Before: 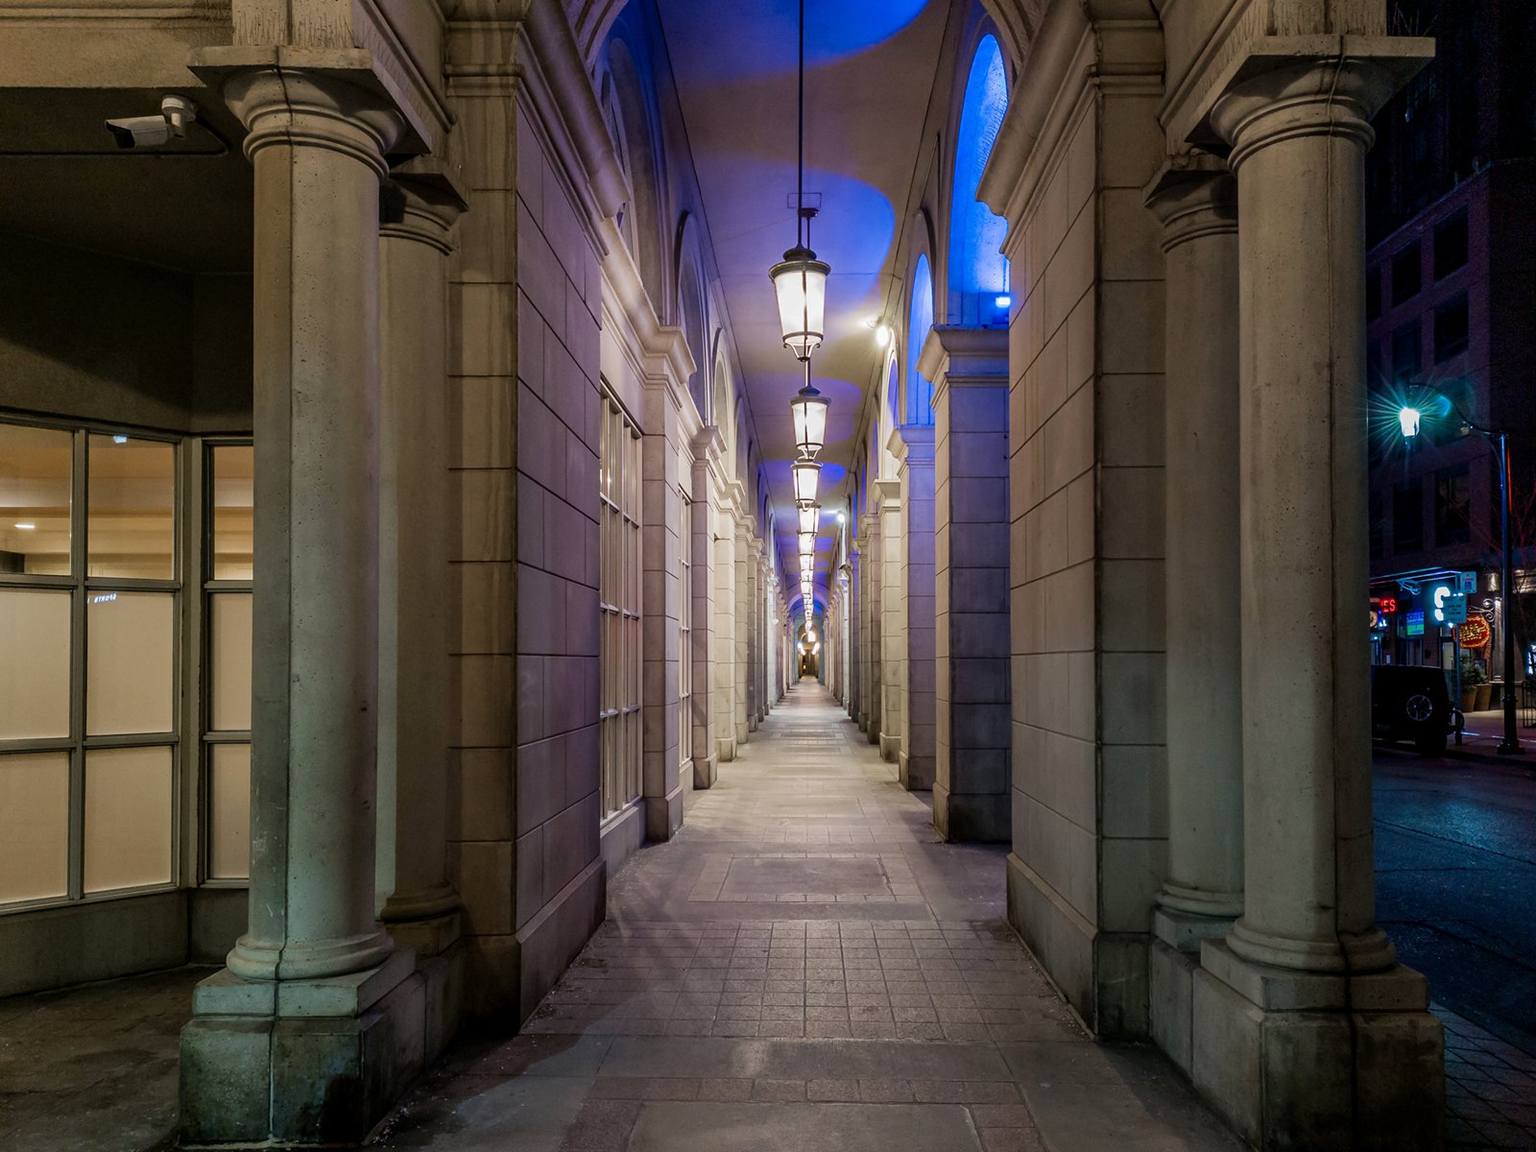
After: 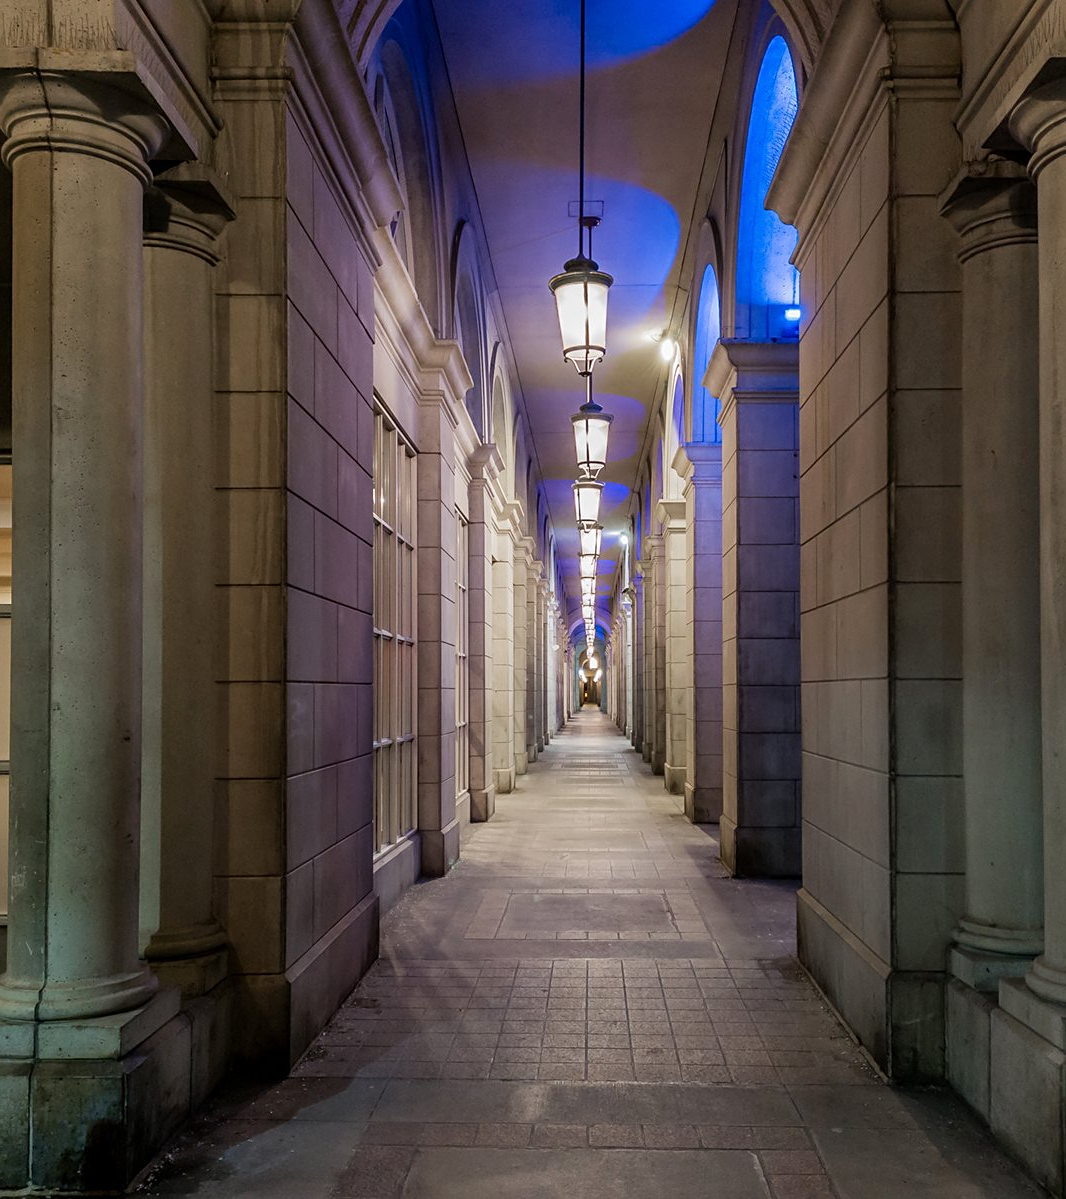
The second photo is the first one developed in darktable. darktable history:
crop and rotate: left 15.754%, right 17.579%
sharpen: amount 0.2
